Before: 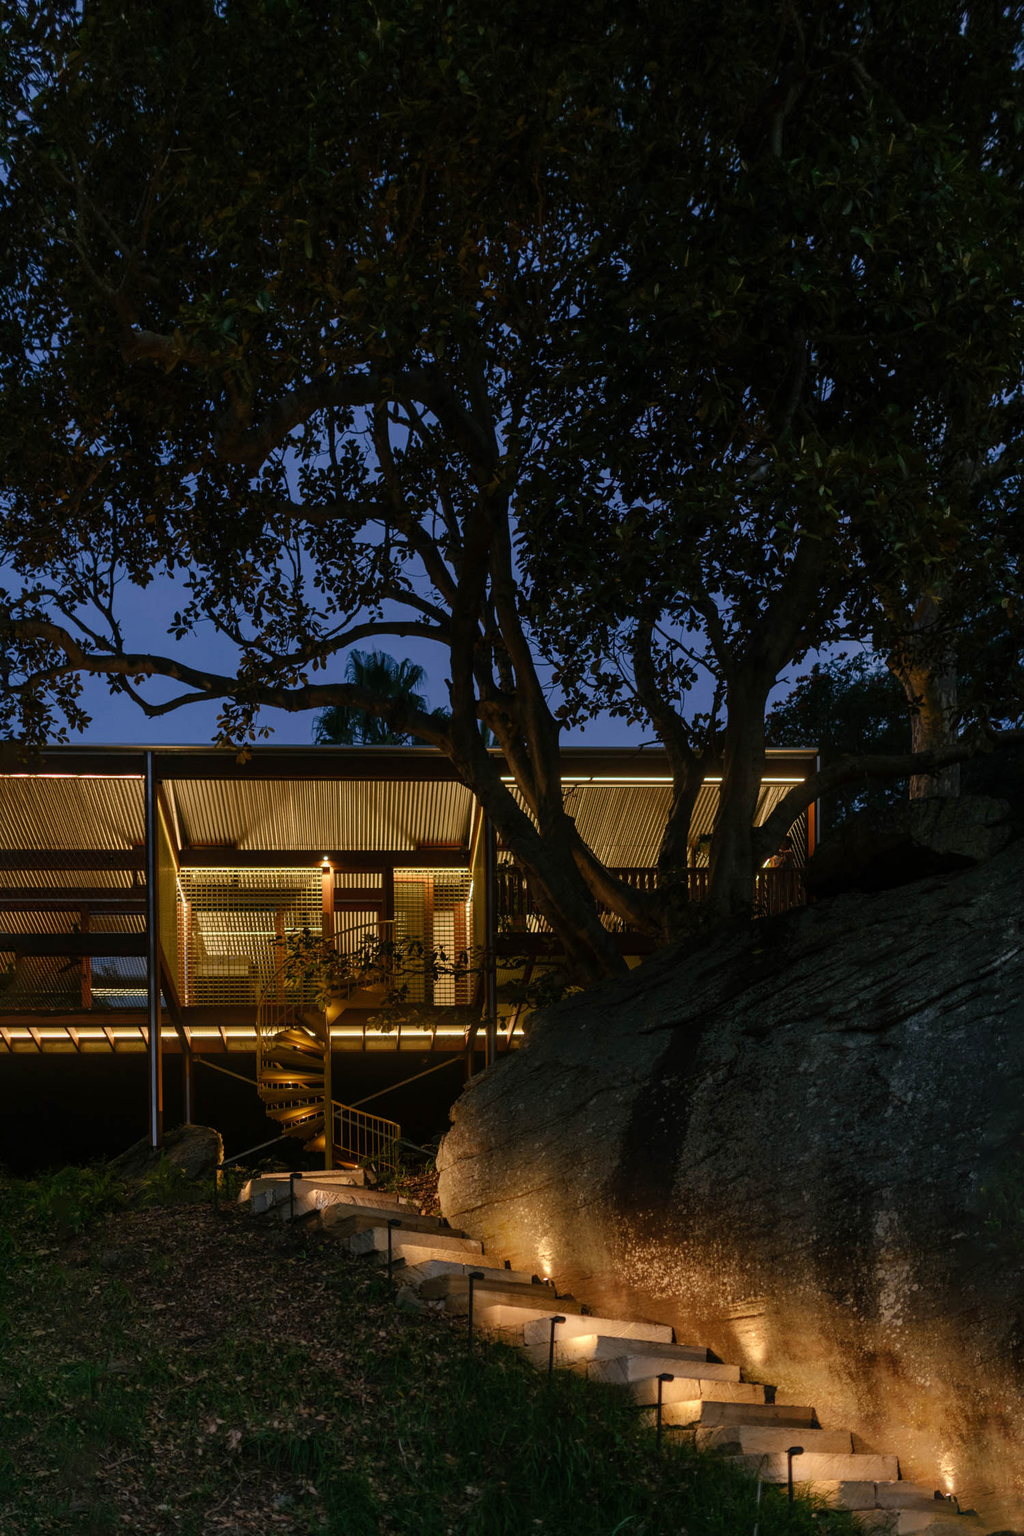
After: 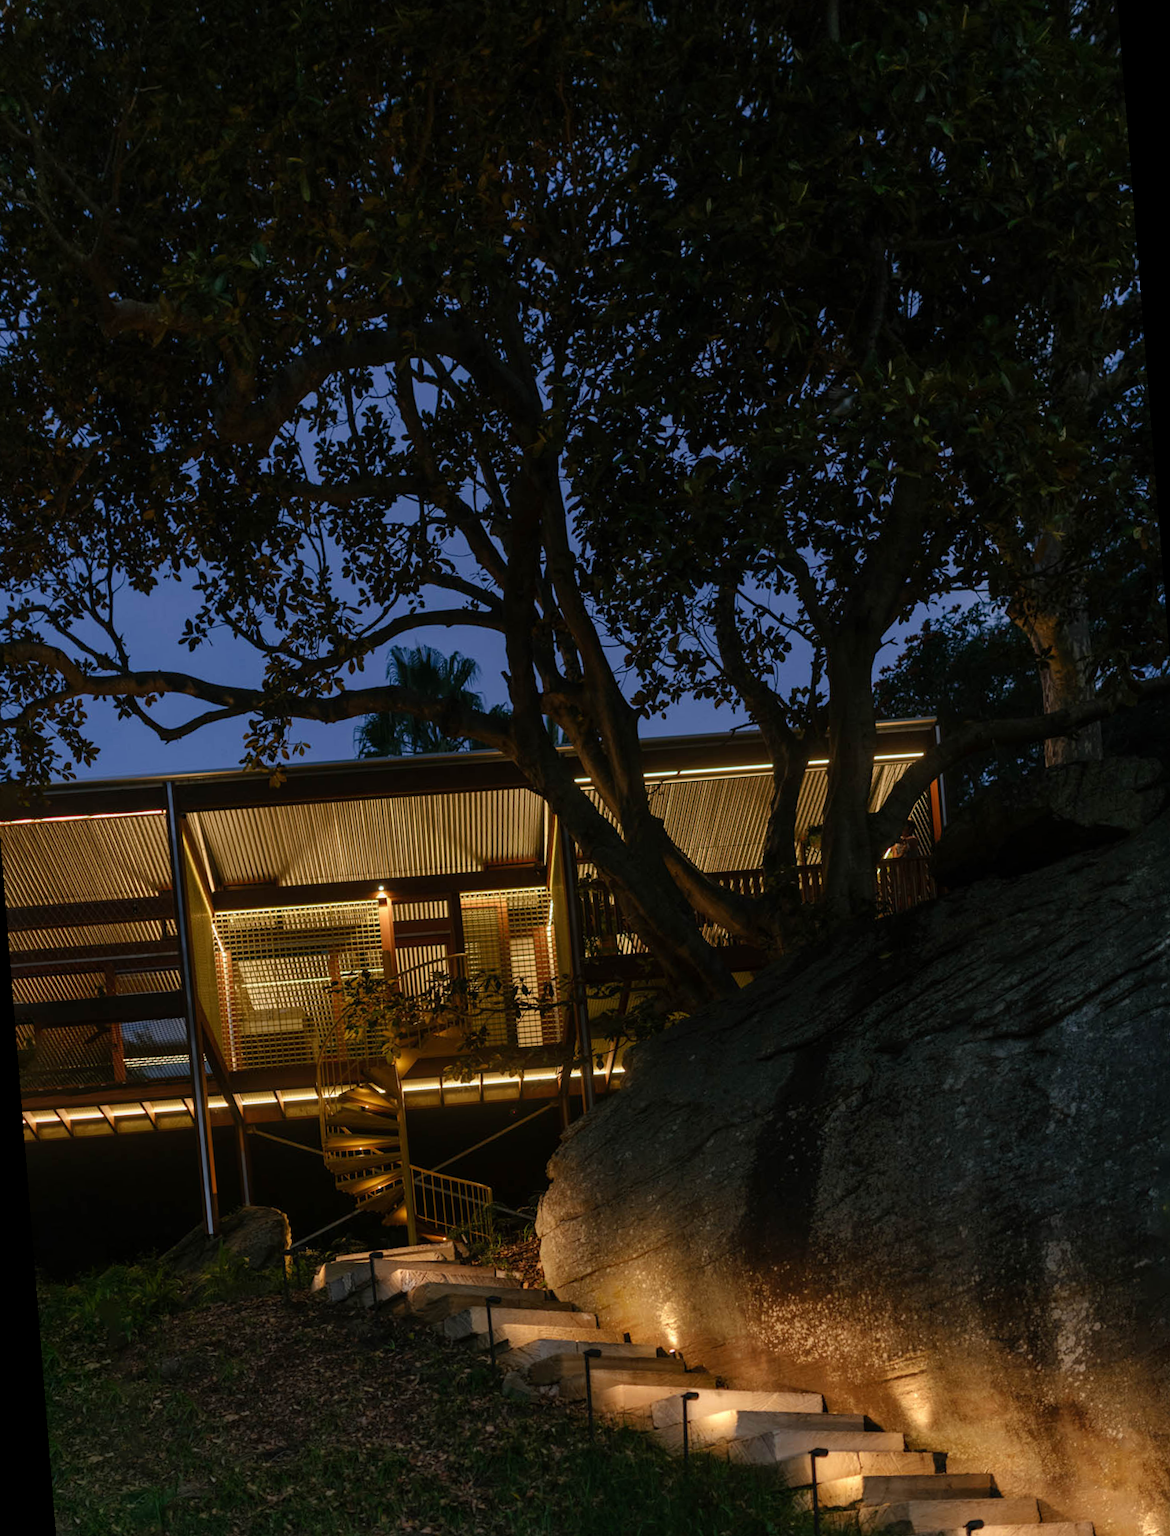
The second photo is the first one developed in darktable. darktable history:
rotate and perspective: rotation -4.57°, crop left 0.054, crop right 0.944, crop top 0.087, crop bottom 0.914
tone equalizer: on, module defaults
